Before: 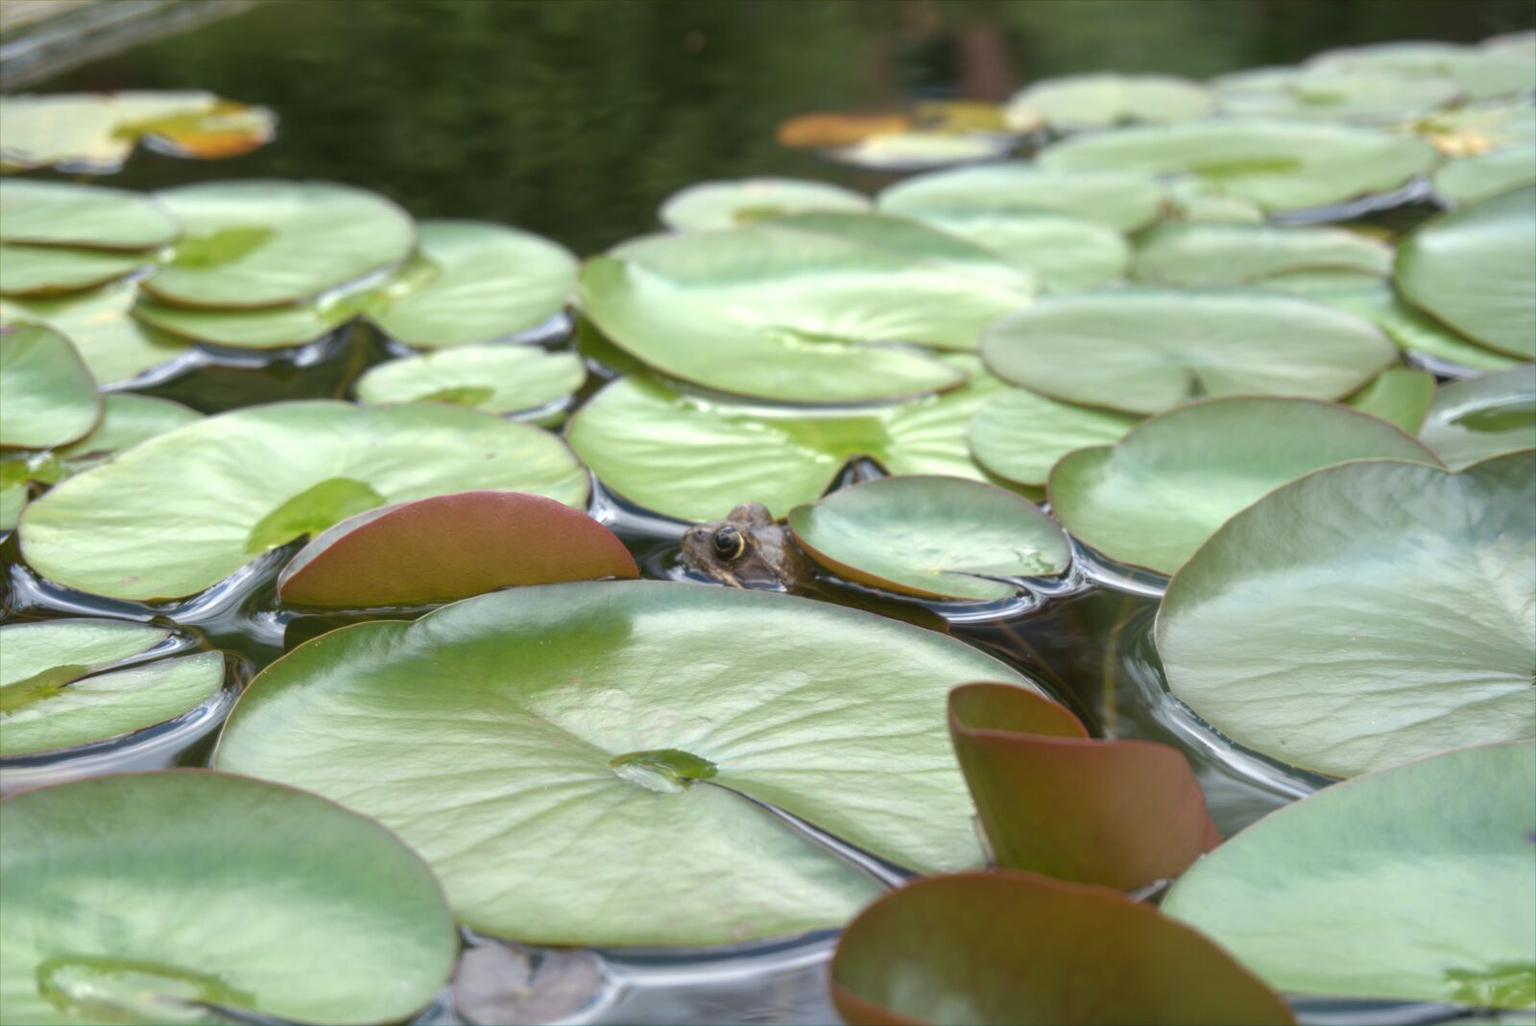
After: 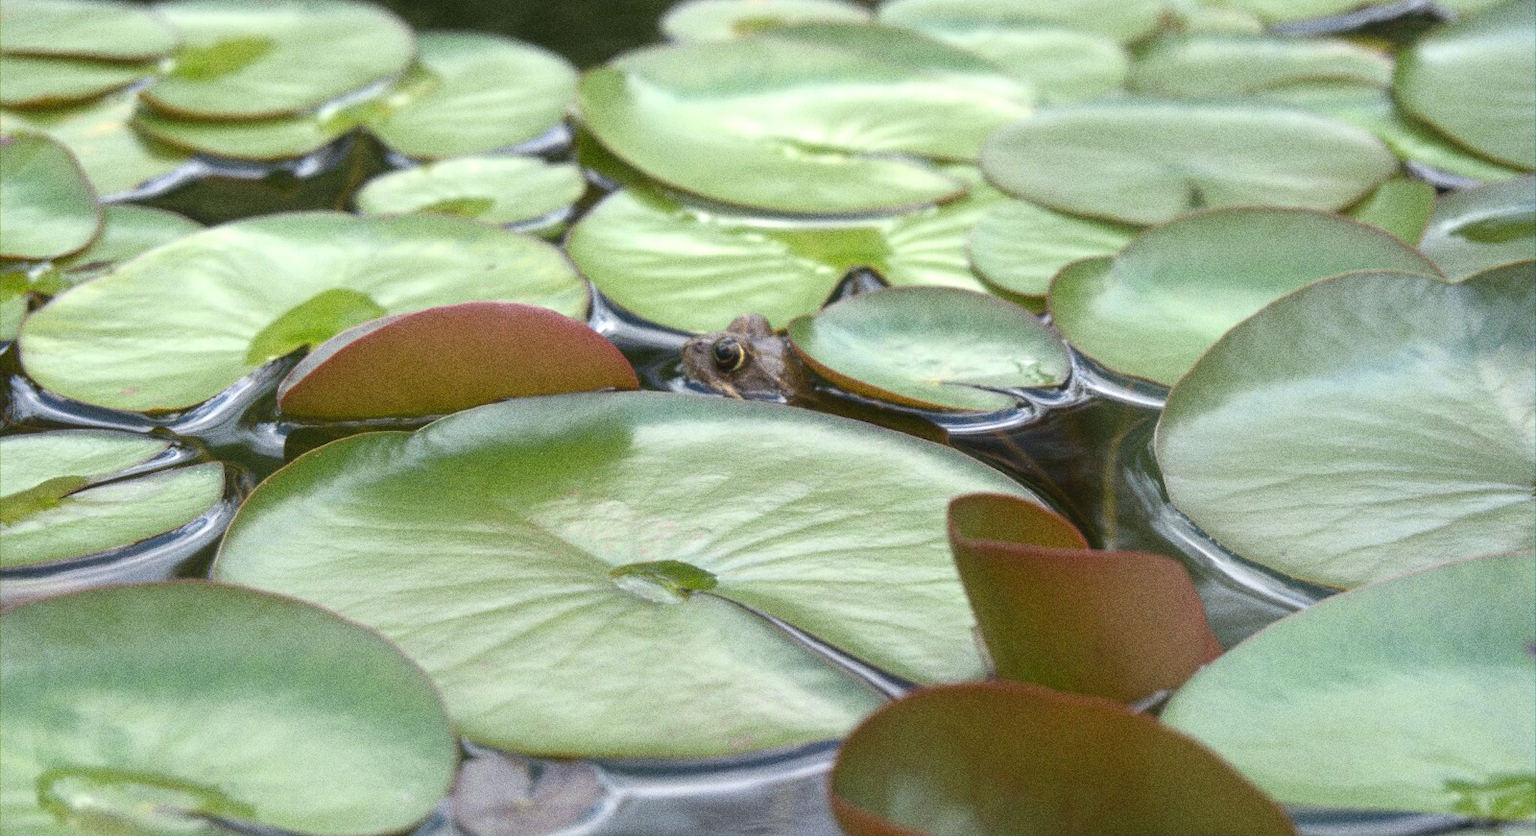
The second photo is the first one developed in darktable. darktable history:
crop and rotate: top 18.507%
grain: coarseness 0.09 ISO, strength 40%
